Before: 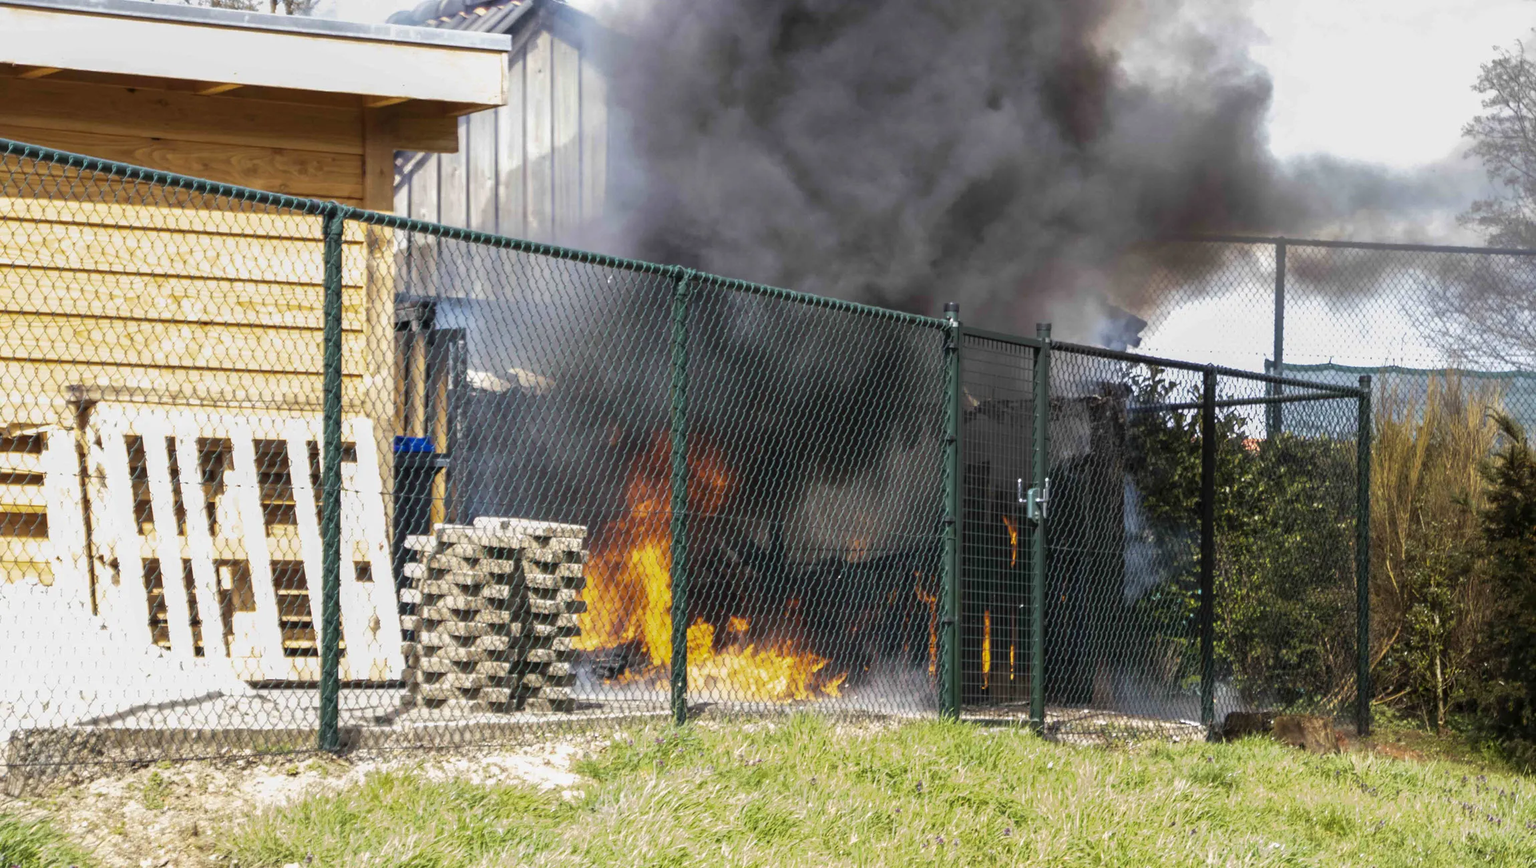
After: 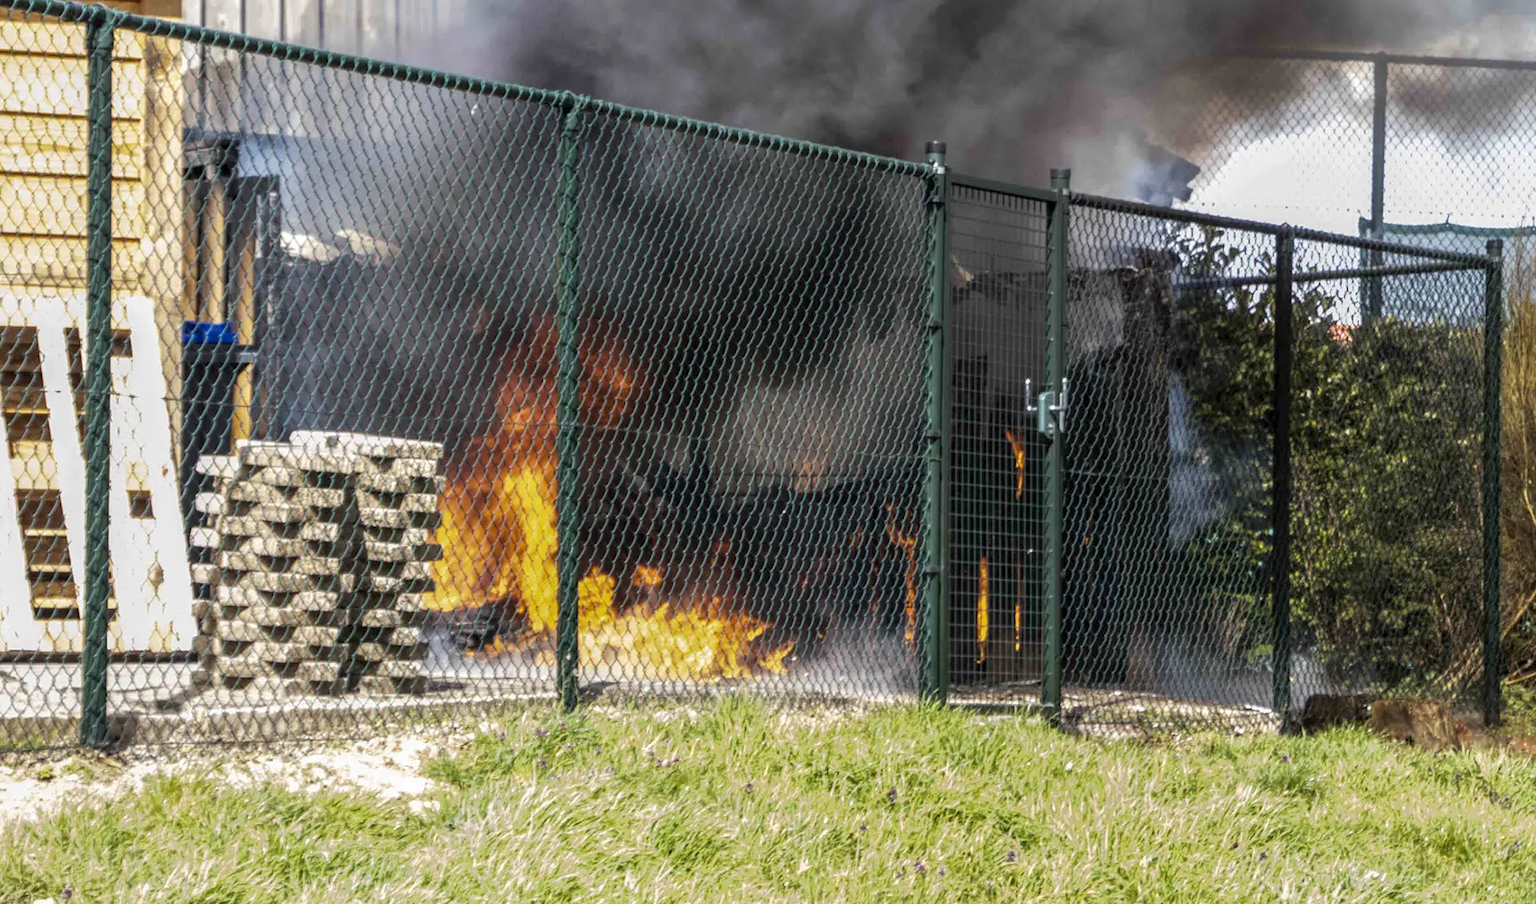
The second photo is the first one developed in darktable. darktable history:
local contrast: on, module defaults
crop: left 16.871%, top 22.857%, right 9.116%
